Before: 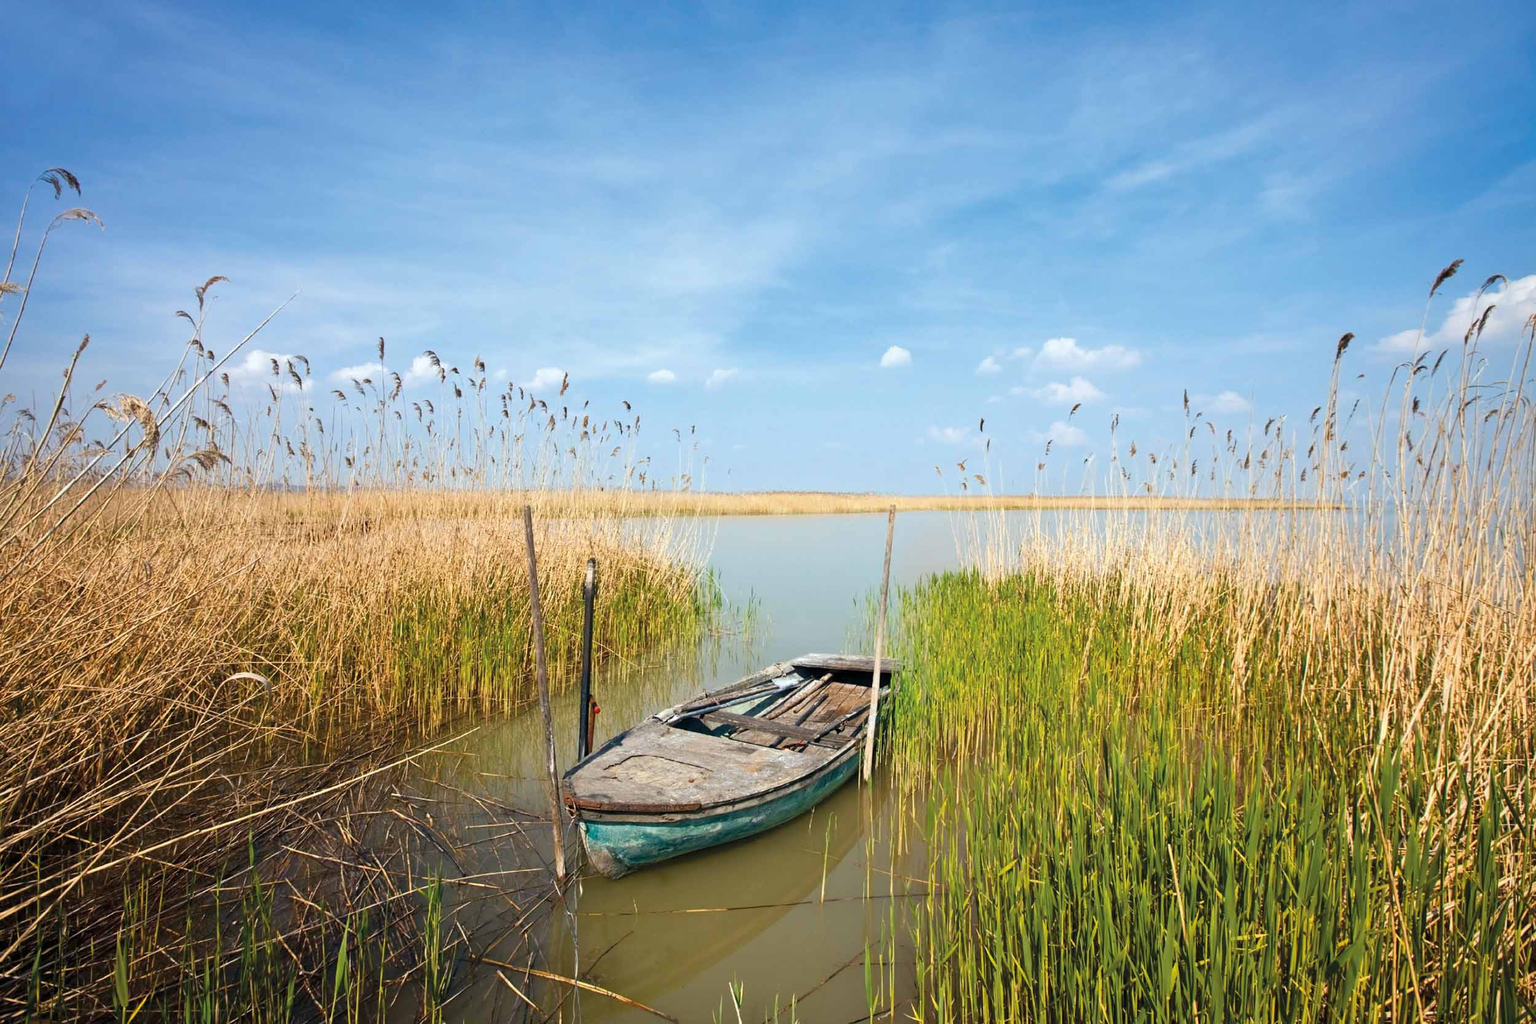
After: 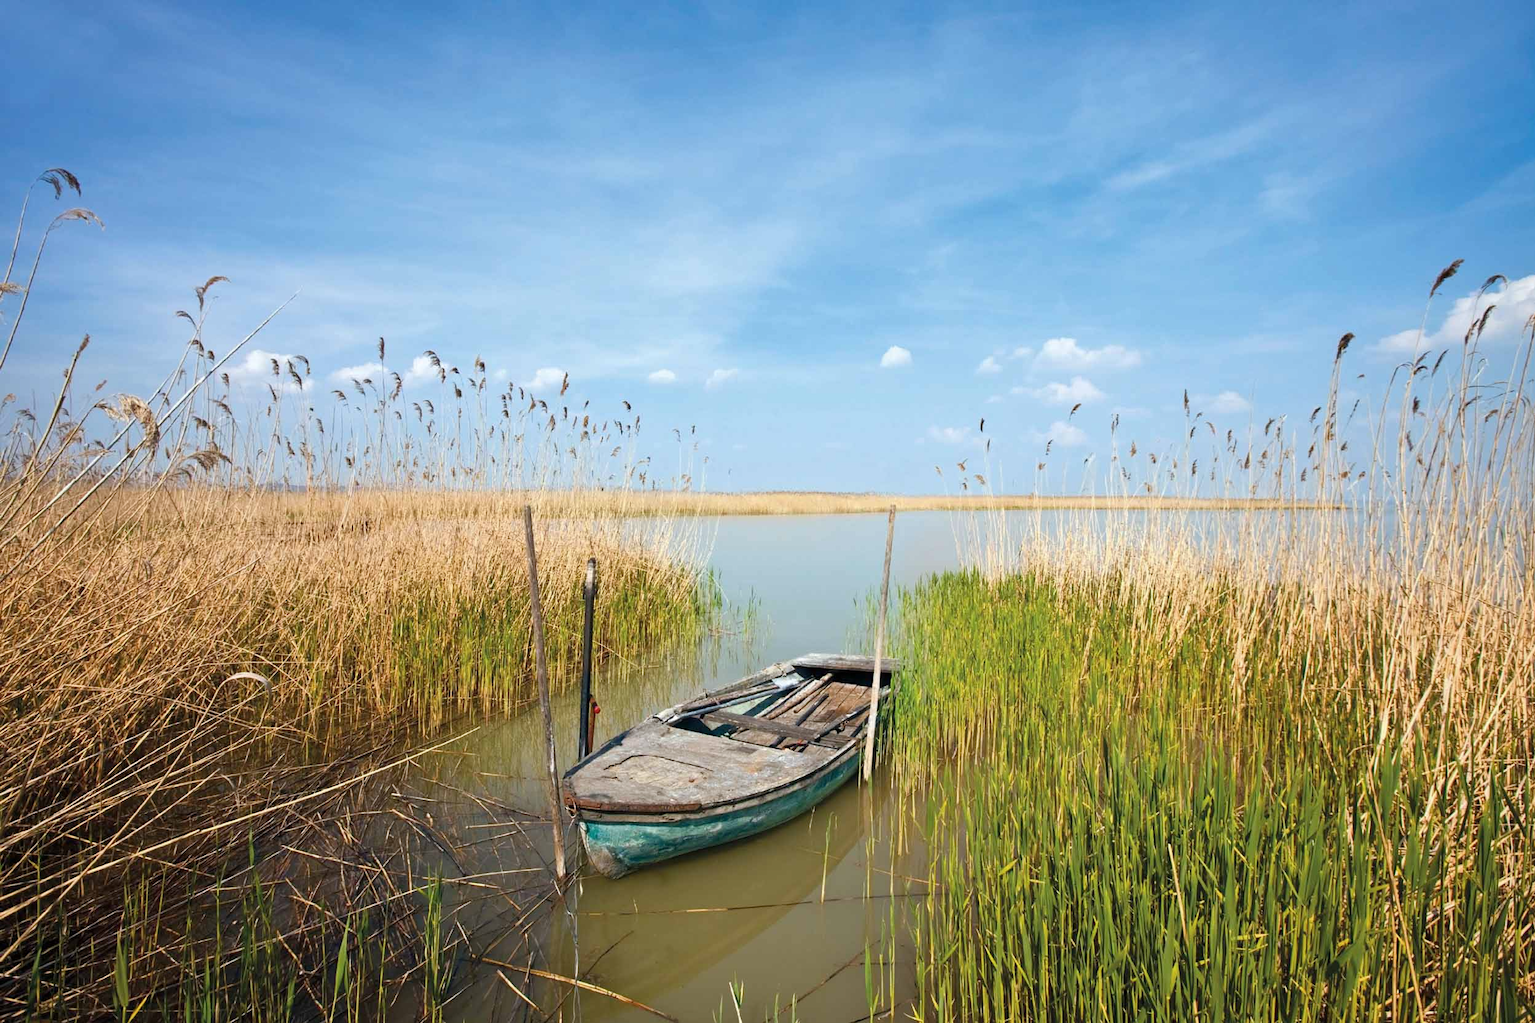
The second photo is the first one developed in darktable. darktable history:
split-toning: shadows › hue 220°, shadows › saturation 0.64, highlights › hue 220°, highlights › saturation 0.64, balance 0, compress 5.22% | blend: blend mode normal, opacity 5%; mask: uniform (no mask)
